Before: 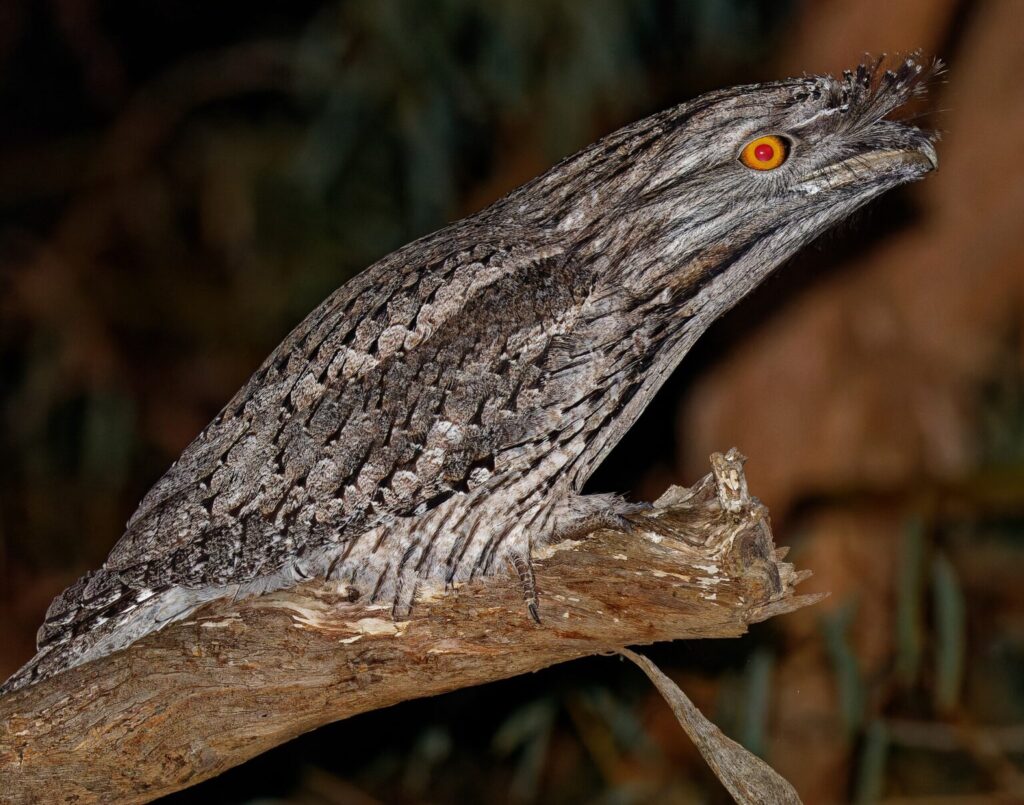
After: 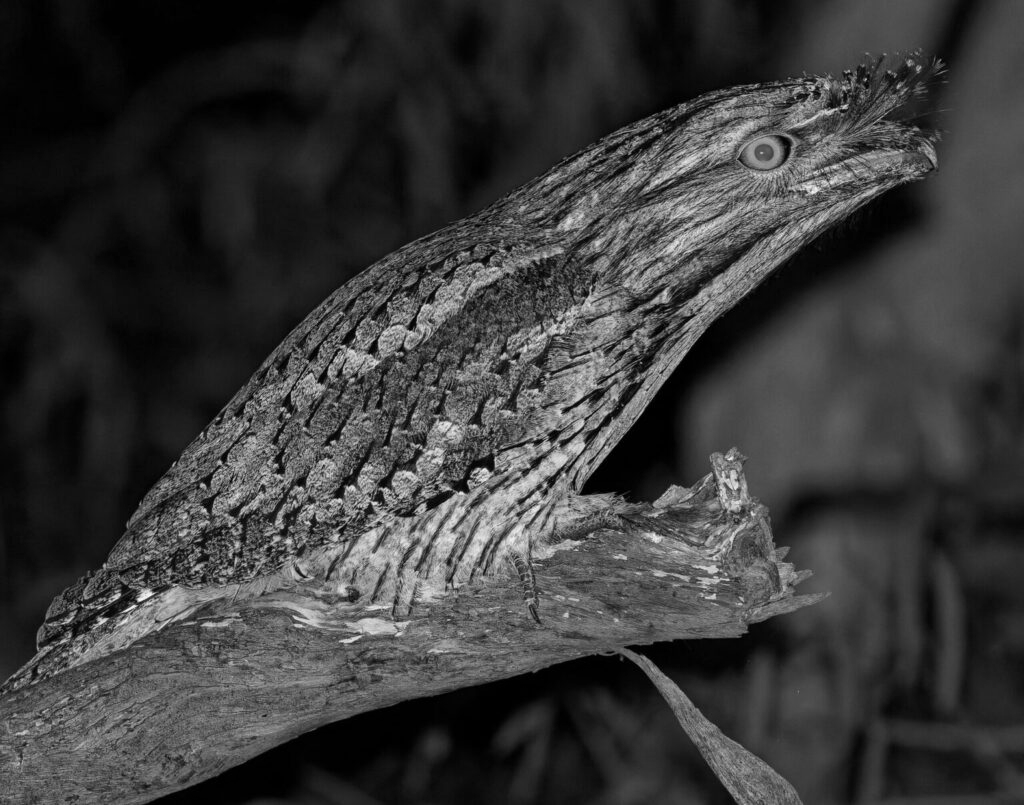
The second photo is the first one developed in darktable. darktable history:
color balance rgb: linear chroma grading › global chroma 10%, perceptual saturation grading › global saturation 30%, global vibrance 10%
monochrome: on, module defaults
